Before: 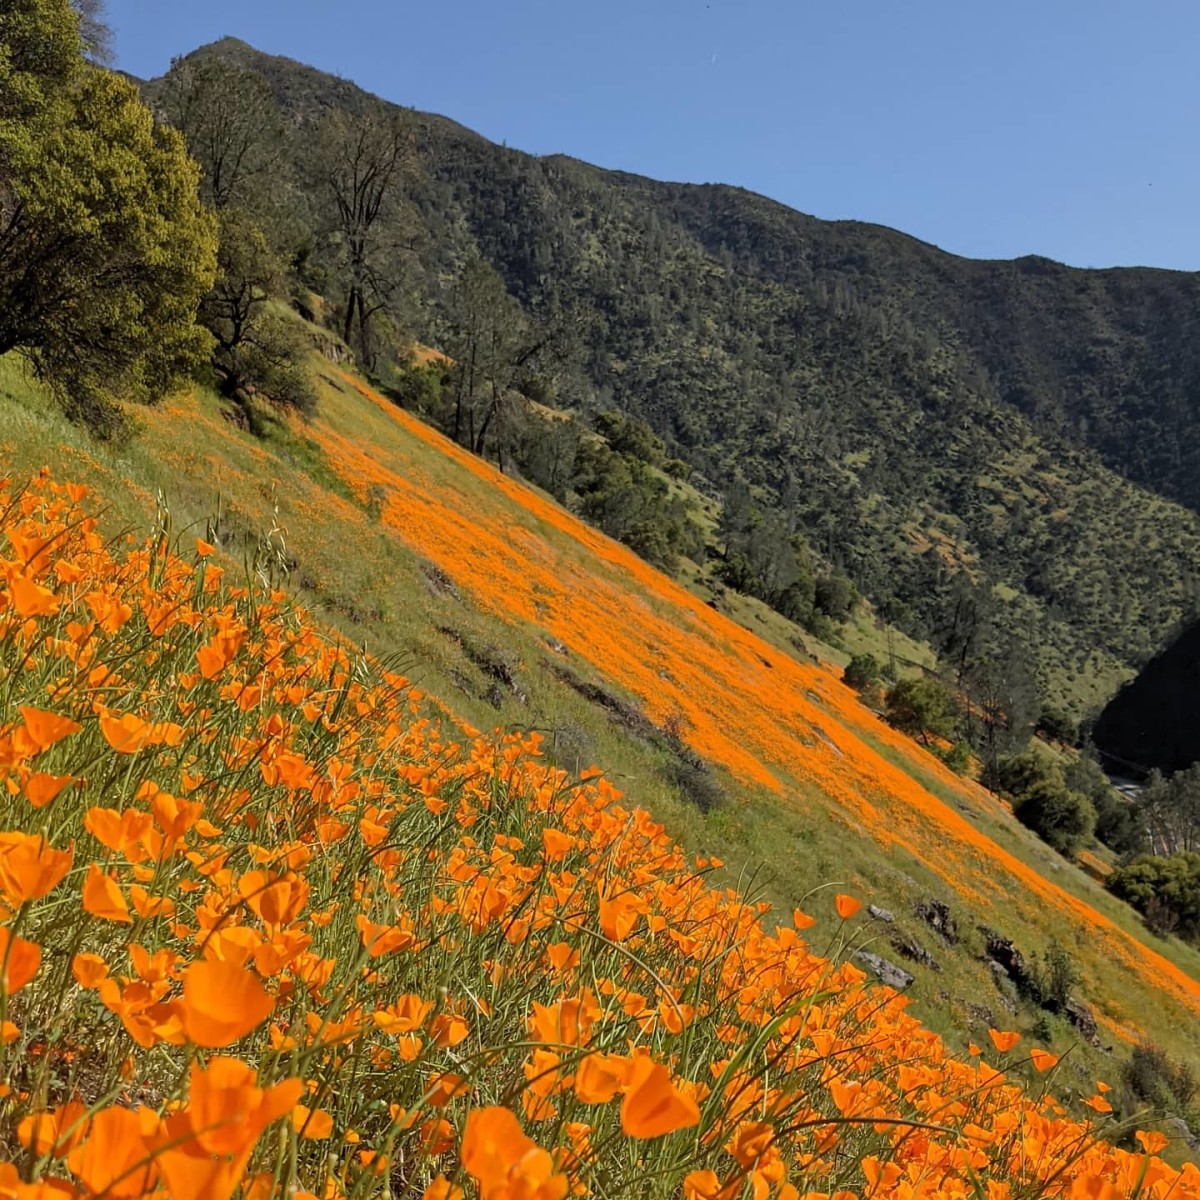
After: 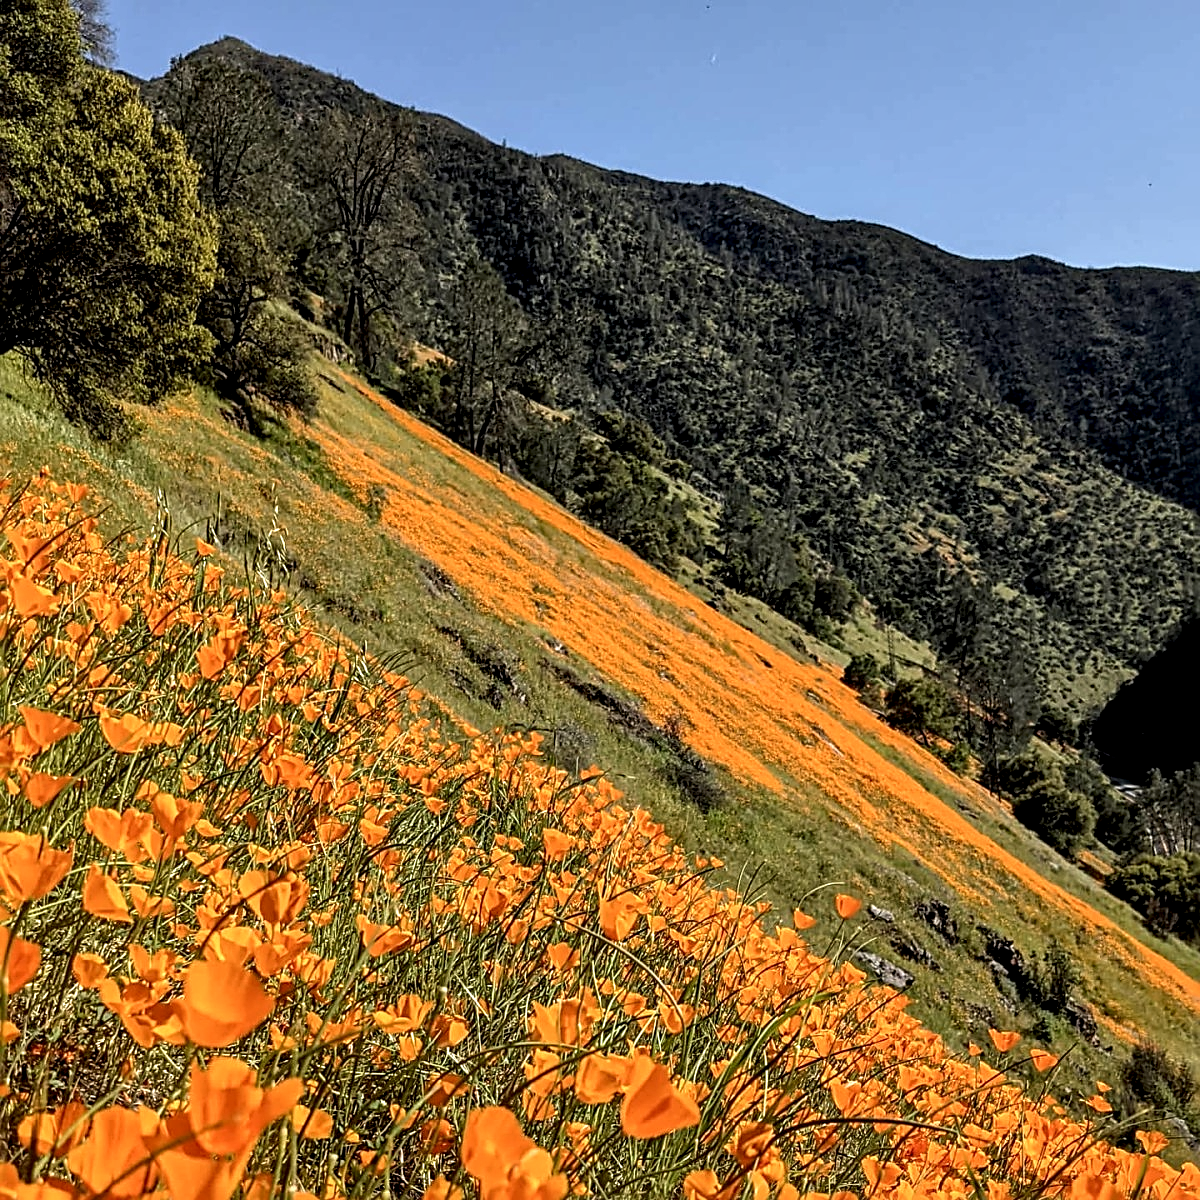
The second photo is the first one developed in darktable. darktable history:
local contrast: highlights 80%, shadows 57%, detail 175%, midtone range 0.602
sharpen: radius 2.543, amount 0.636
